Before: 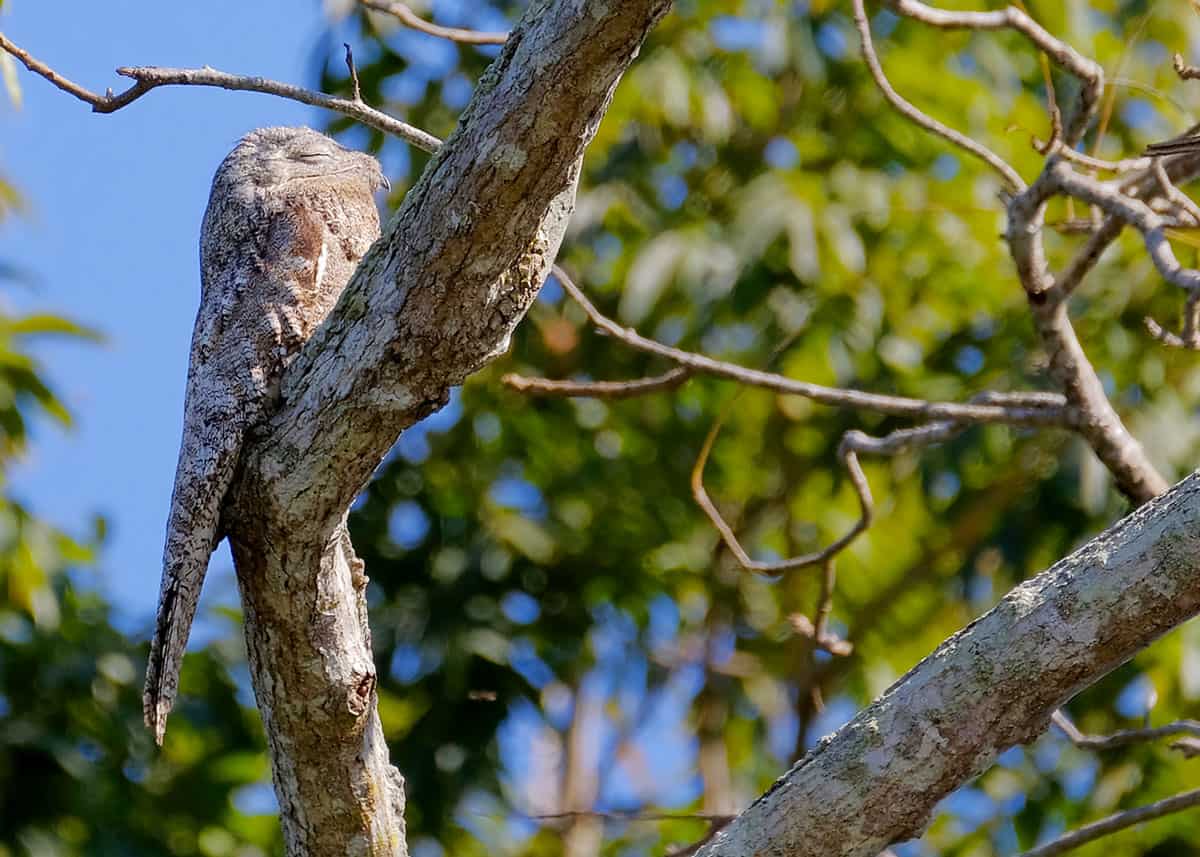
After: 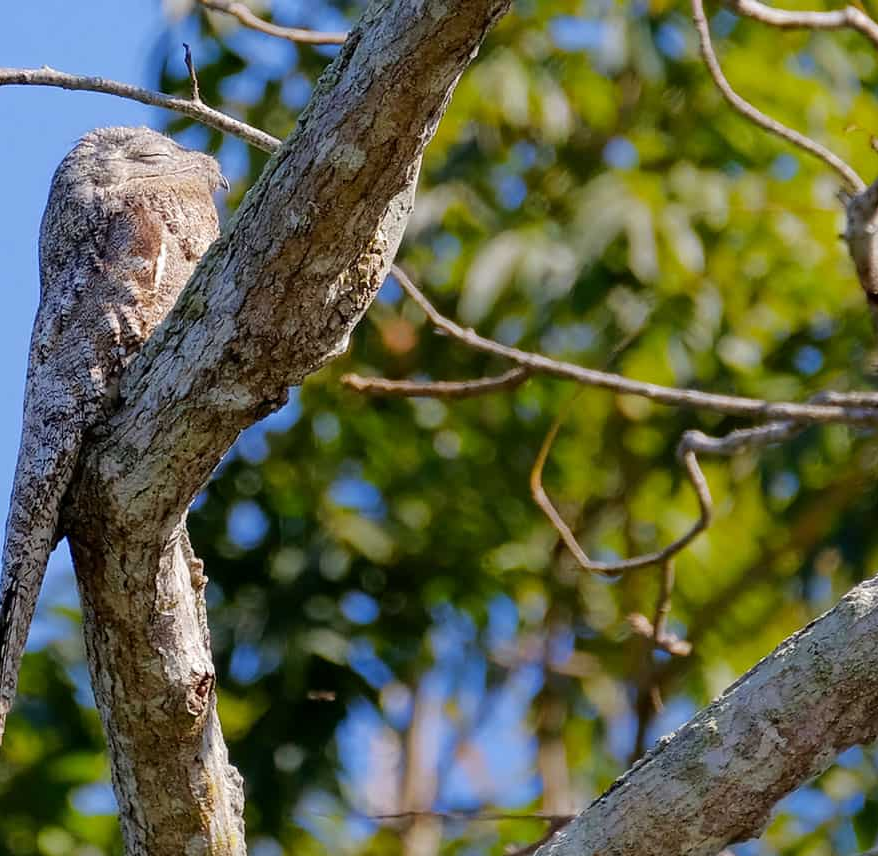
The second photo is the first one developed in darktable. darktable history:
crop: left 13.443%, right 13.31%
